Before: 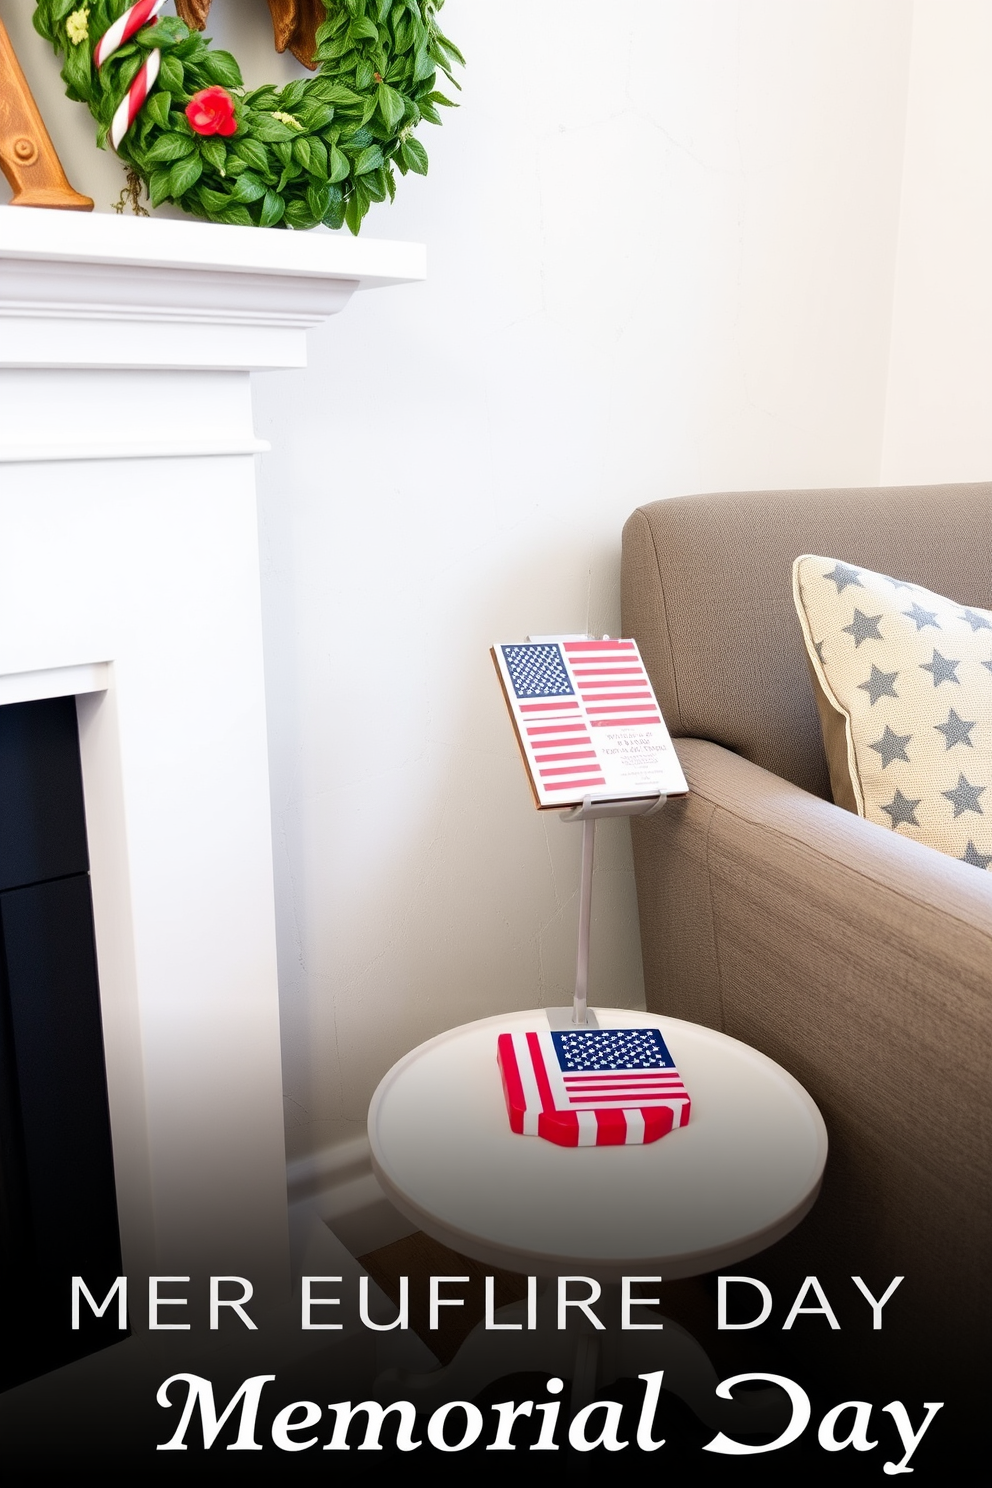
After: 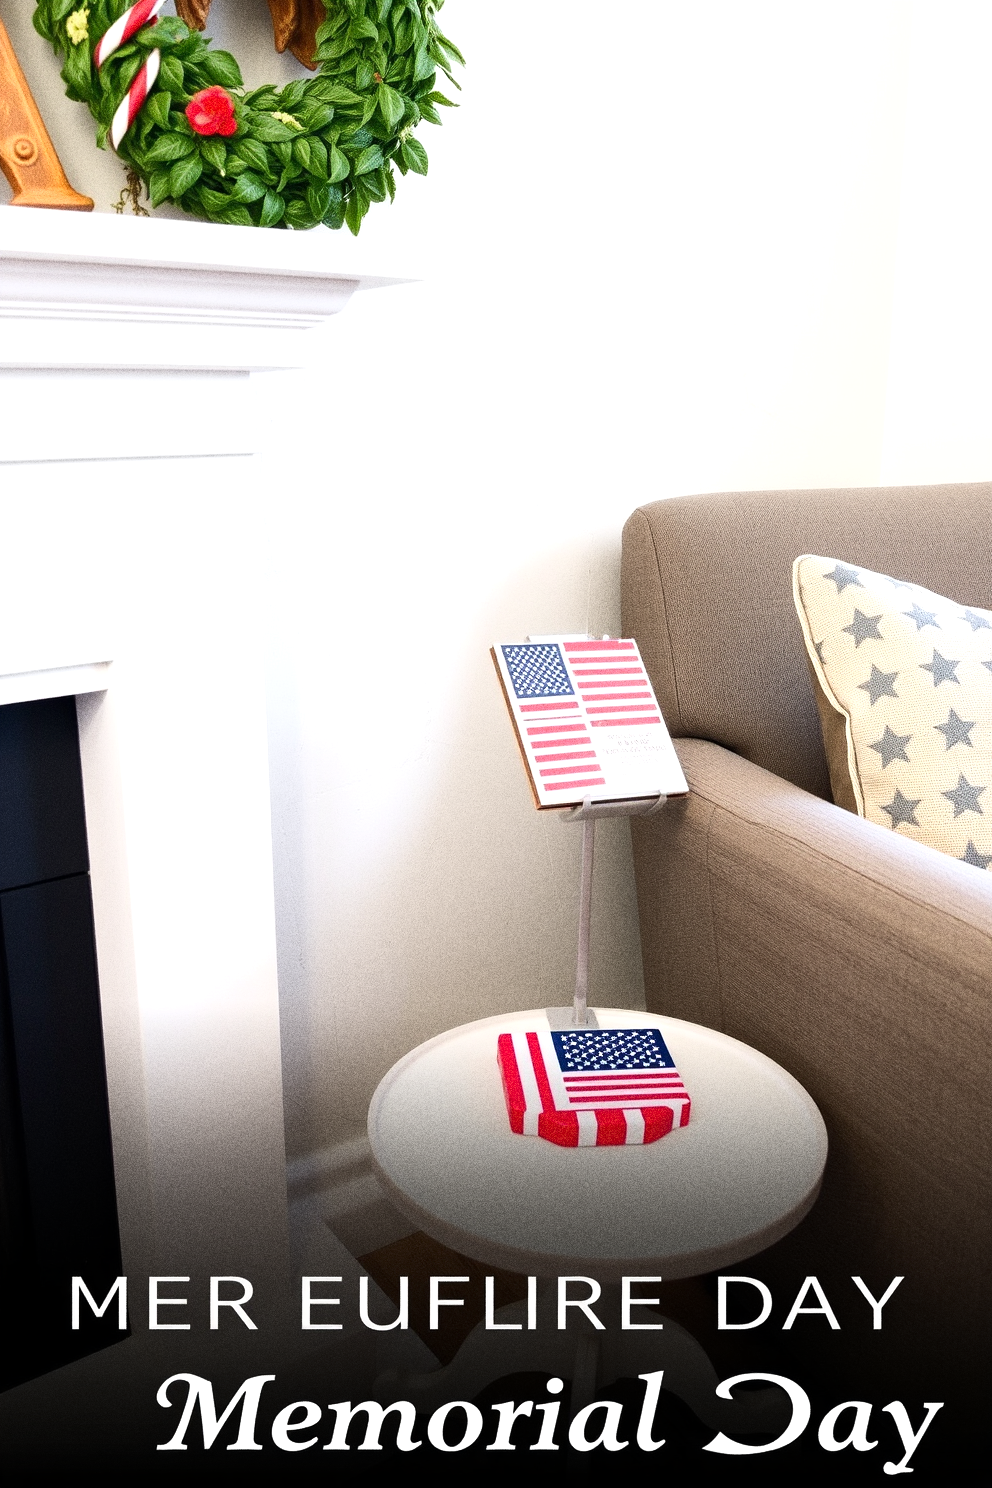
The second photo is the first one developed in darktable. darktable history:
grain: coarseness 0.09 ISO, strength 40%
tone equalizer: -8 EV -0.001 EV, -7 EV 0.001 EV, -6 EV -0.002 EV, -5 EV -0.003 EV, -4 EV -0.062 EV, -3 EV -0.222 EV, -2 EV -0.267 EV, -1 EV 0.105 EV, +0 EV 0.303 EV
